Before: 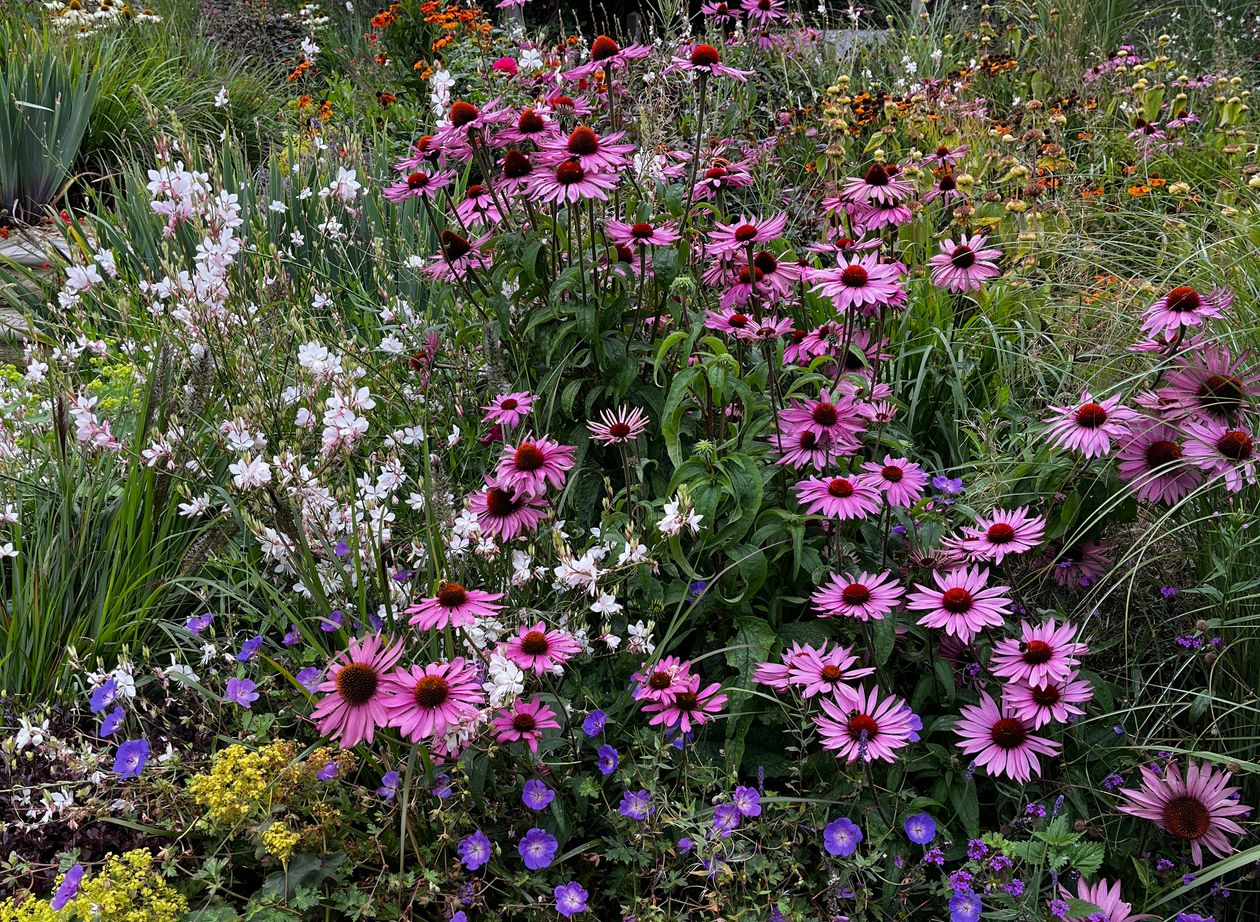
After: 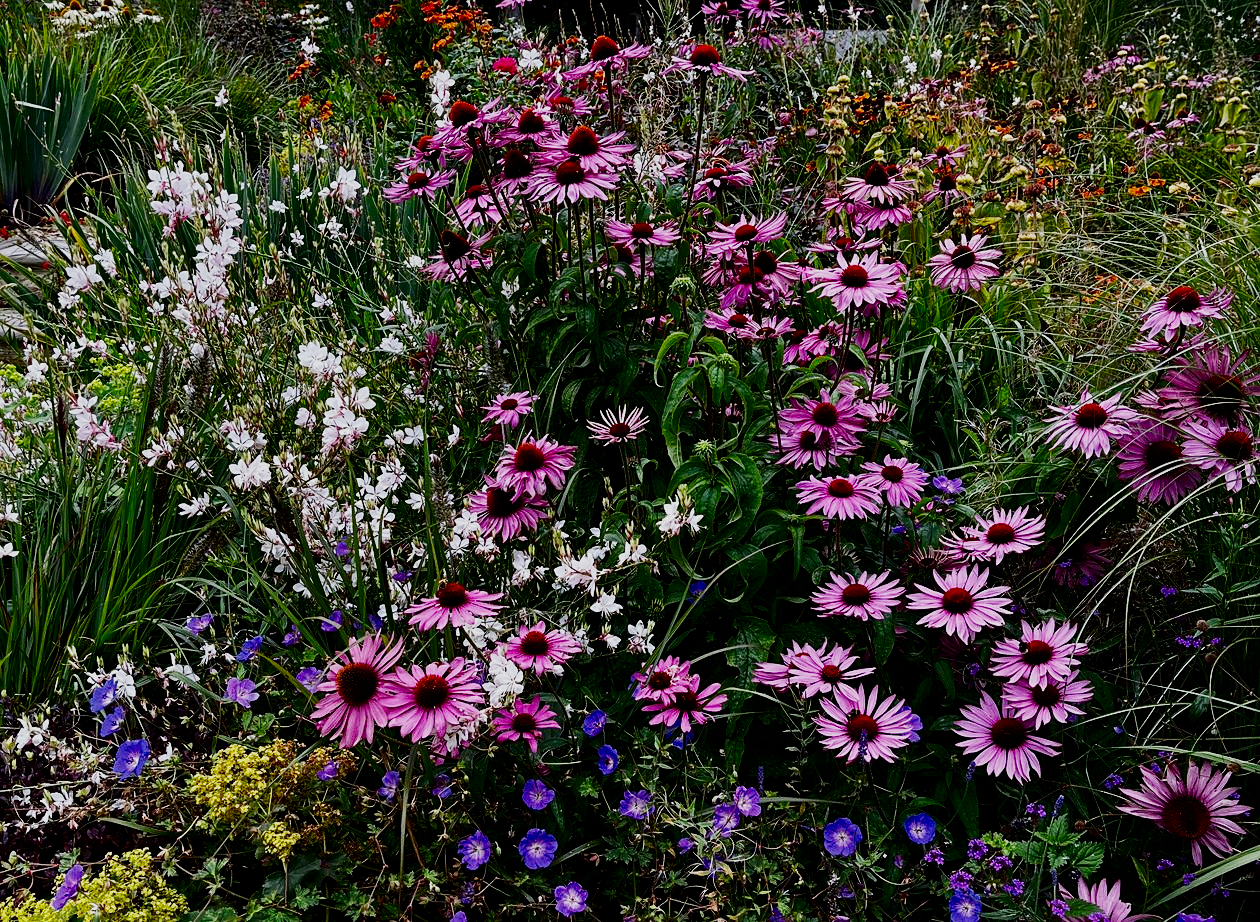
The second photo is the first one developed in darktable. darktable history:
exposure: exposure 0.2 EV, compensate highlight preservation false
sigmoid: contrast 1.7, skew -0.2, preserve hue 0%, red attenuation 0.1, red rotation 0.035, green attenuation 0.1, green rotation -0.017, blue attenuation 0.15, blue rotation -0.052, base primaries Rec2020
sharpen: amount 0.2
contrast brightness saturation: contrast 0.13, brightness -0.24, saturation 0.14
